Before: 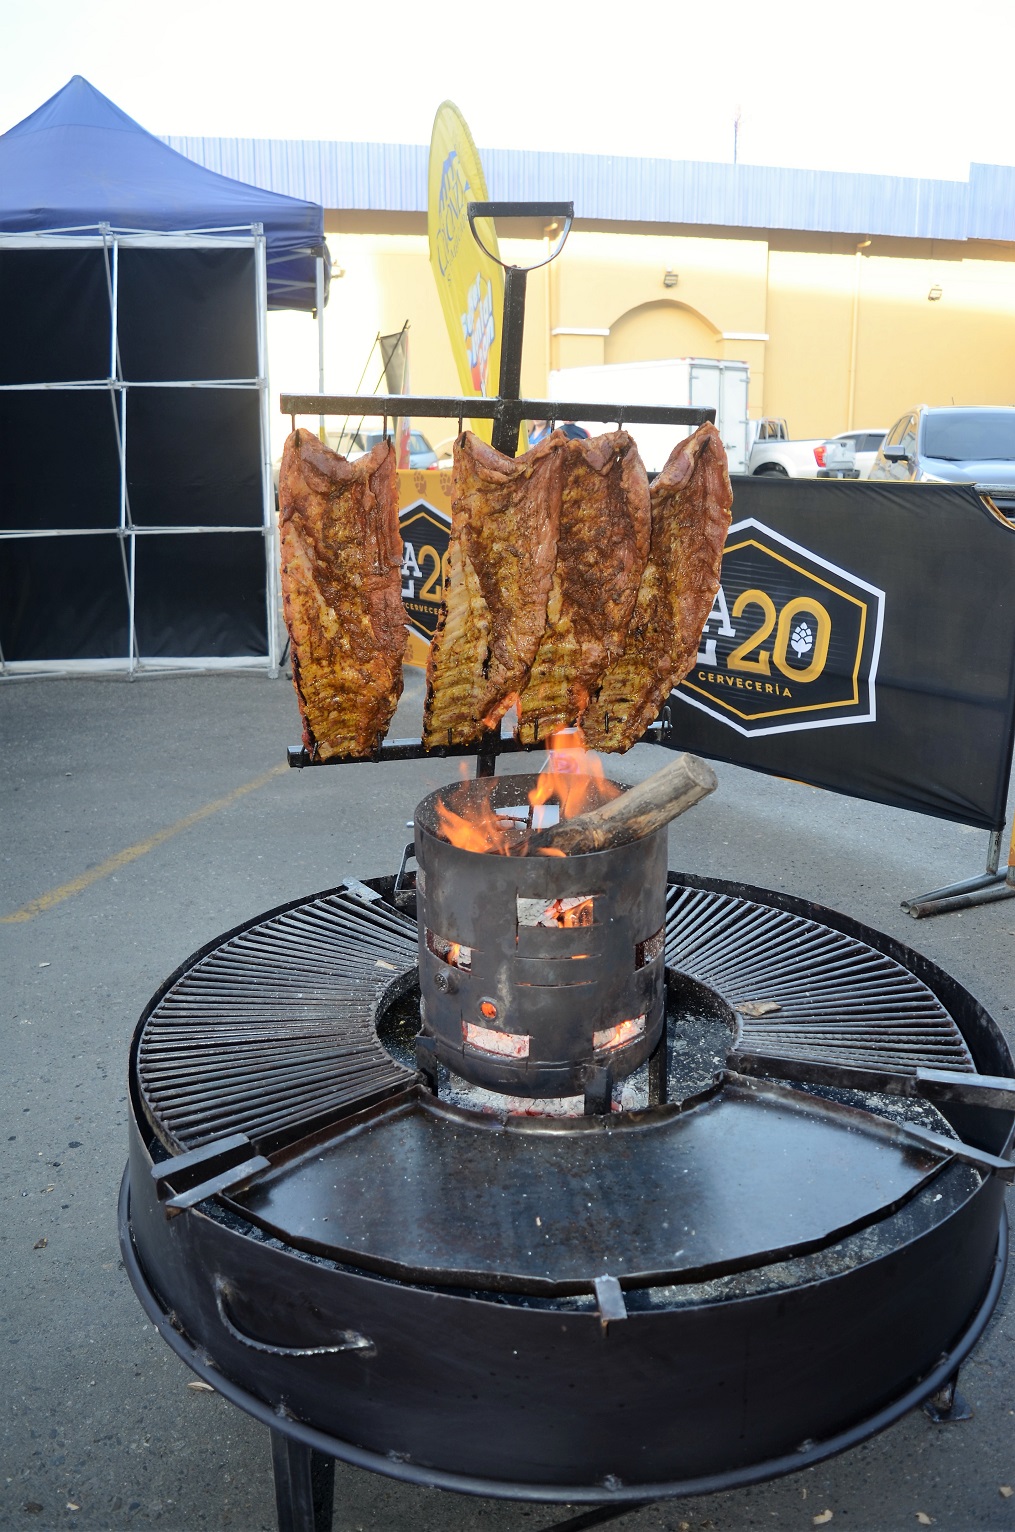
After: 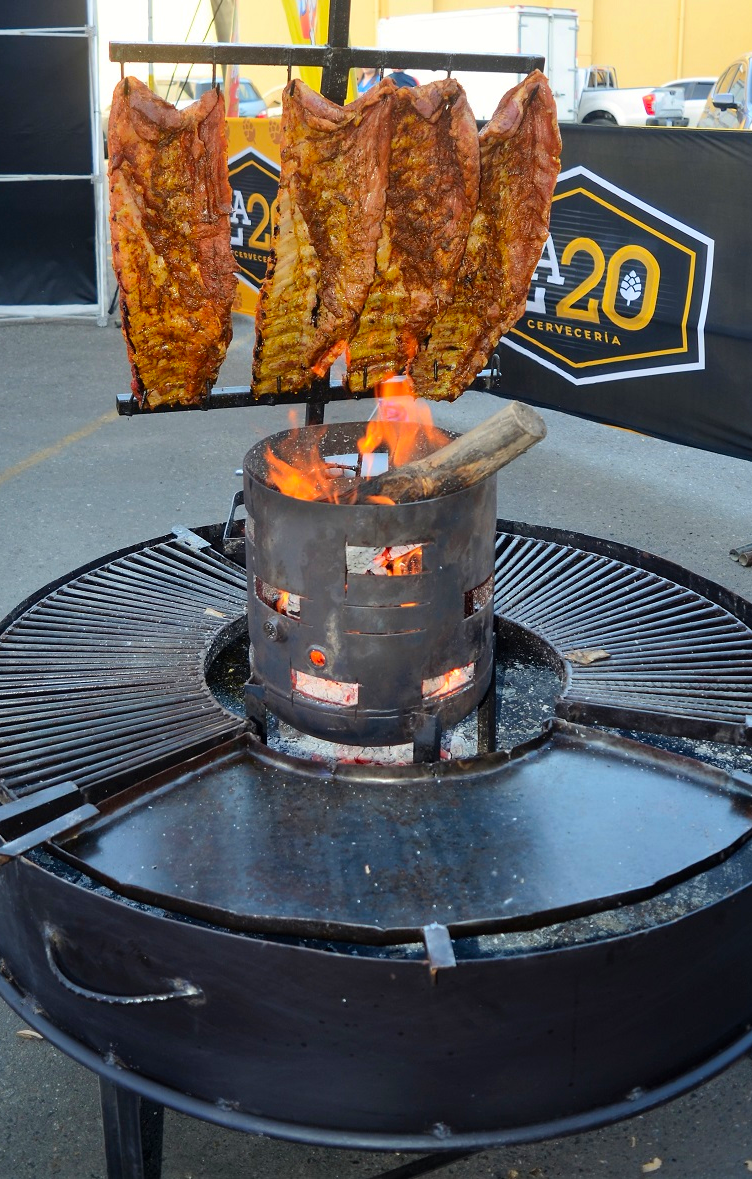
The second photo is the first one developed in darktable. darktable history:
crop: left 16.876%, top 22.986%, right 9.033%
color correction: highlights b* -0.045, saturation 1.37
